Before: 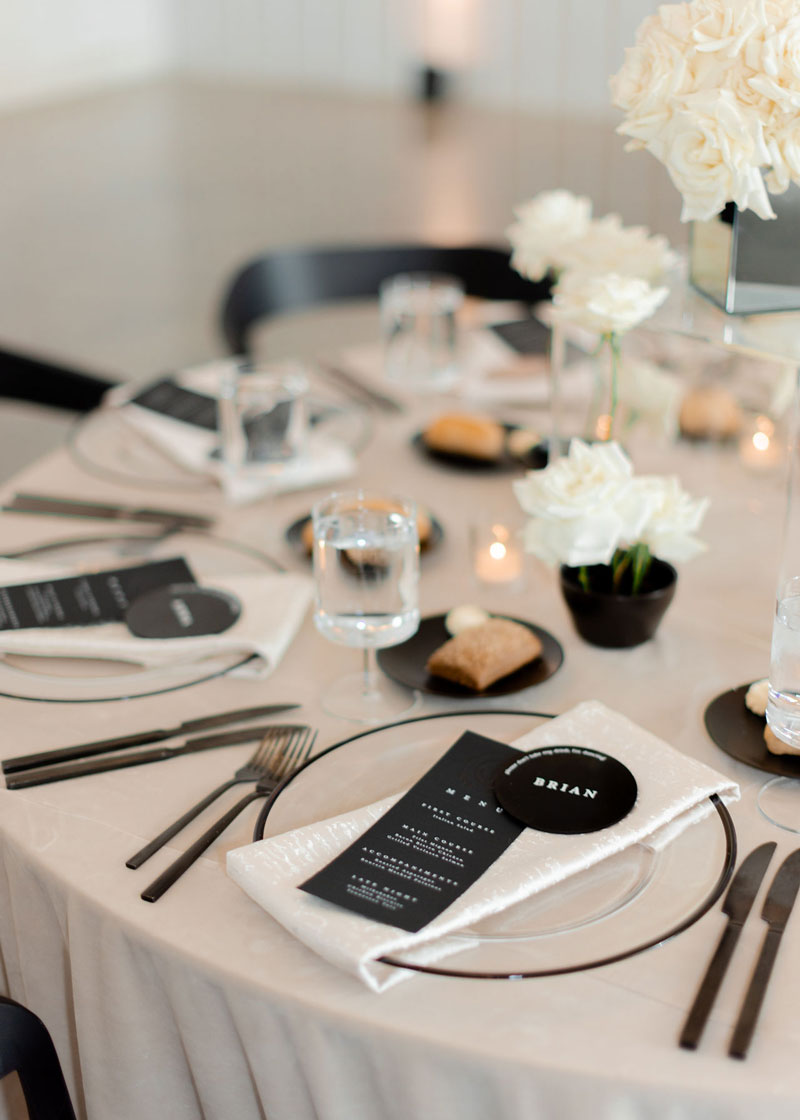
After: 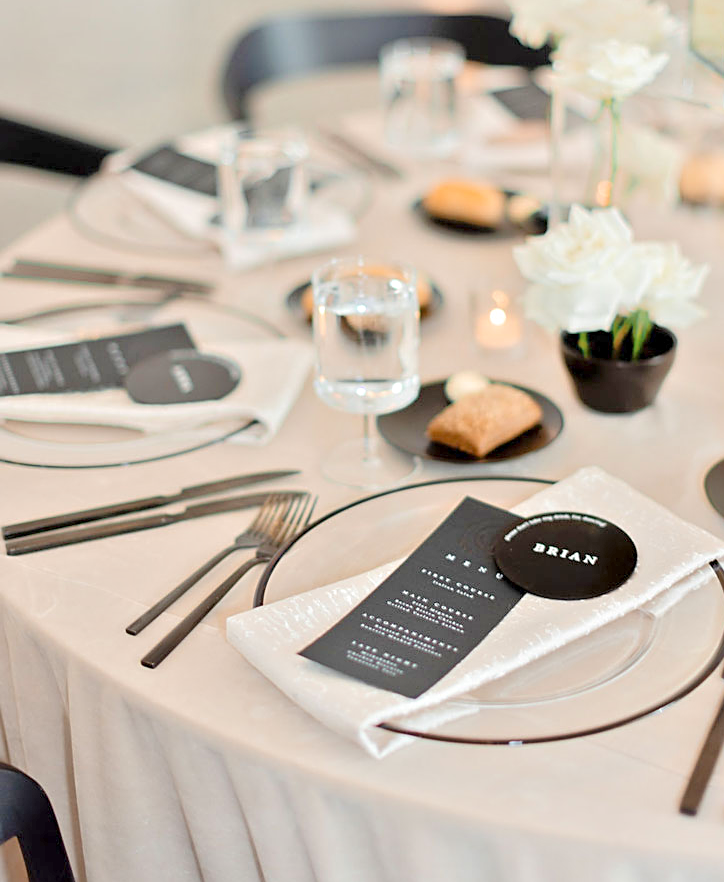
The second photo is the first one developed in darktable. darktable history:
tone equalizer: -8 EV 2 EV, -7 EV 2 EV, -6 EV 2 EV, -5 EV 2 EV, -4 EV 2 EV, -3 EV 1.5 EV, -2 EV 1 EV, -1 EV 0.5 EV
sharpen: on, module defaults
shadows and highlights: shadows -23.08, highlights 46.15, soften with gaussian
crop: top 20.916%, right 9.437%, bottom 0.316%
